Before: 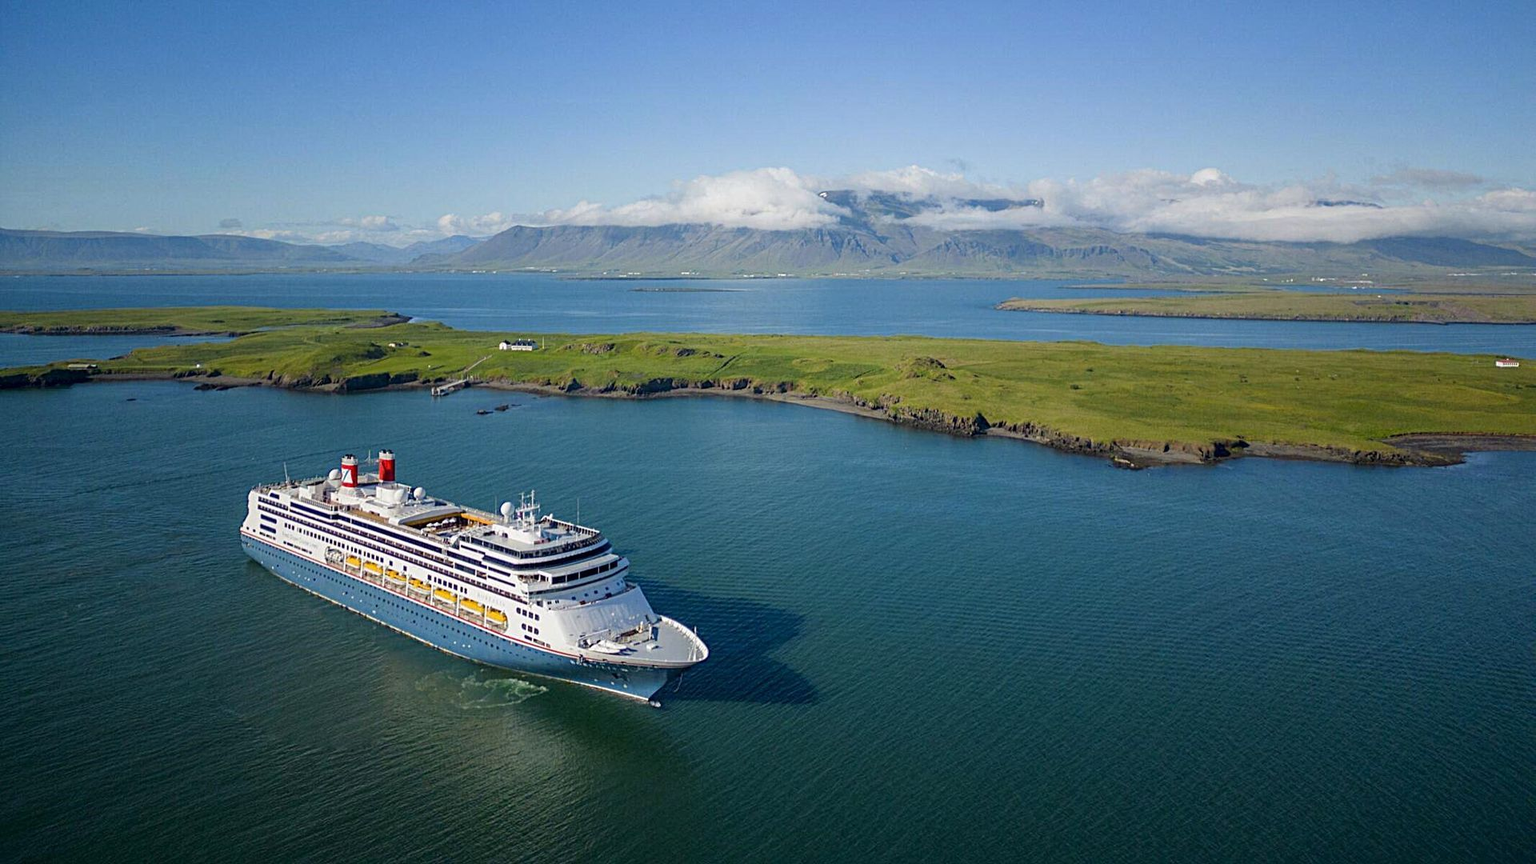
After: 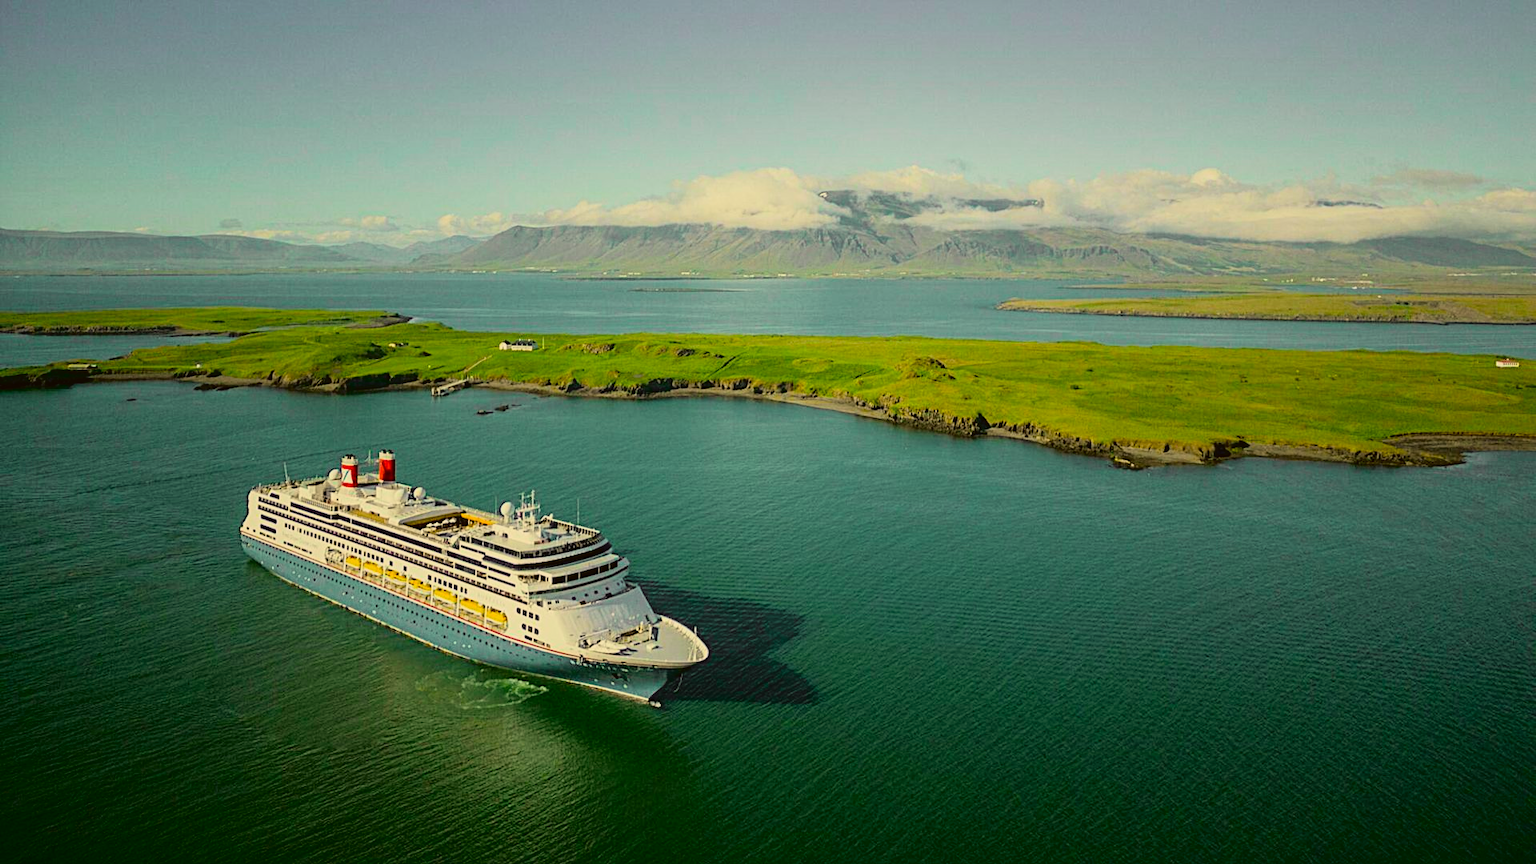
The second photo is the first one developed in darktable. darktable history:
shadows and highlights: shadows -19.96, white point adjustment -1.94, highlights -34.94
color correction: highlights a* 0.144, highlights b* 29.53, shadows a* -0.217, shadows b* 21.71
tone curve: curves: ch0 [(0, 0.022) (0.114, 0.088) (0.282, 0.316) (0.446, 0.511) (0.613, 0.693) (0.786, 0.843) (0.999, 0.949)]; ch1 [(0, 0) (0.395, 0.343) (0.463, 0.427) (0.486, 0.474) (0.503, 0.5) (0.535, 0.522) (0.555, 0.546) (0.594, 0.614) (0.755, 0.793) (1, 1)]; ch2 [(0, 0) (0.369, 0.388) (0.449, 0.431) (0.501, 0.5) (0.528, 0.517) (0.561, 0.59) (0.612, 0.646) (0.697, 0.721) (1, 1)], color space Lab, independent channels, preserve colors none
